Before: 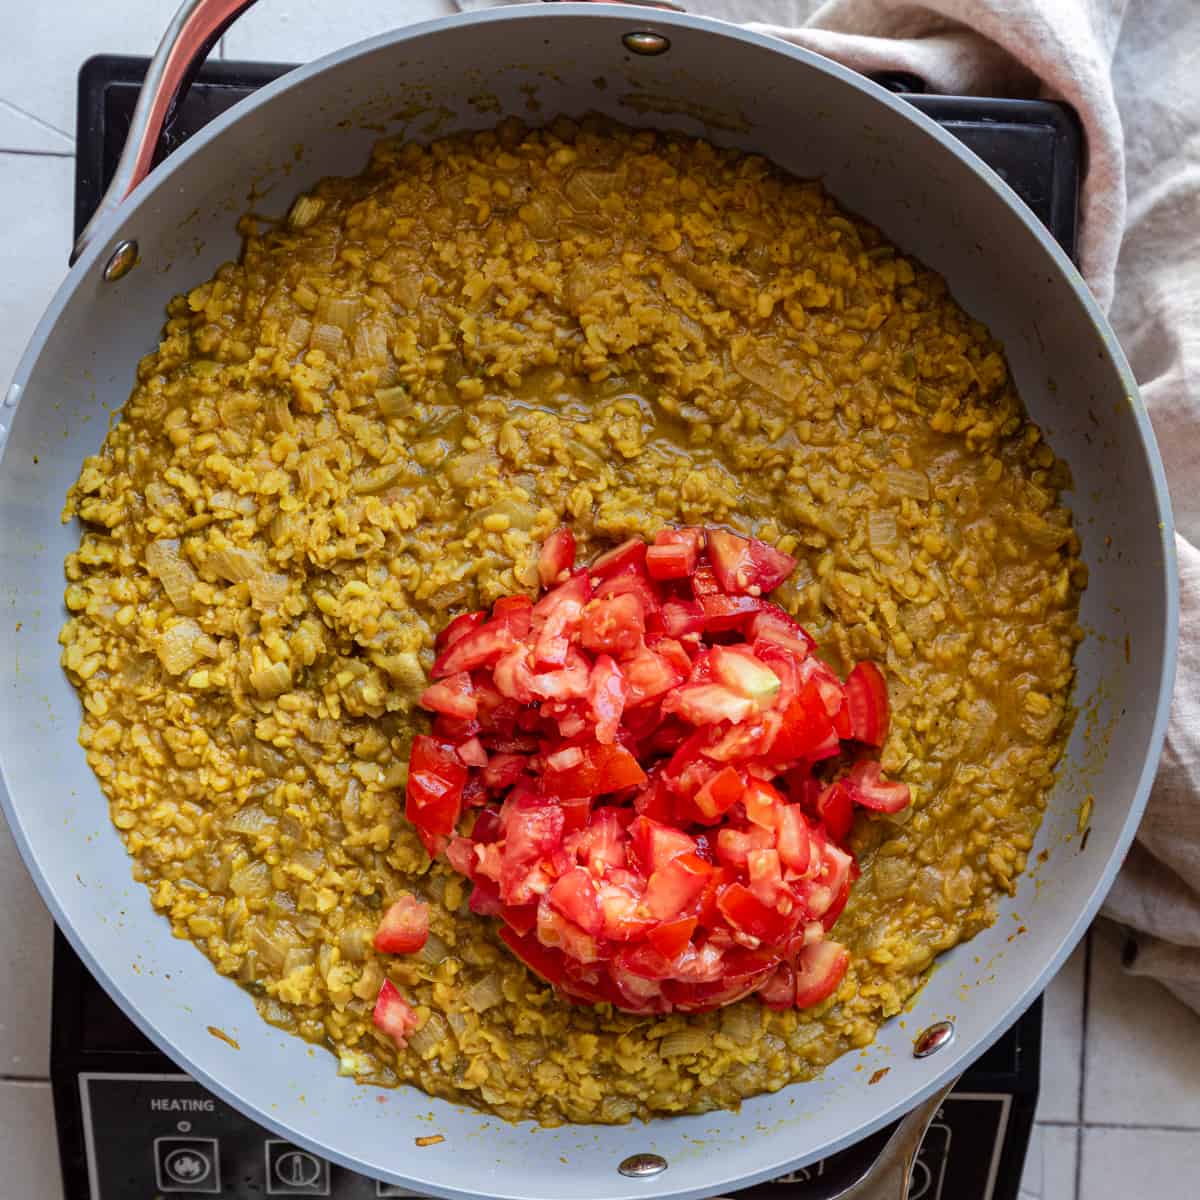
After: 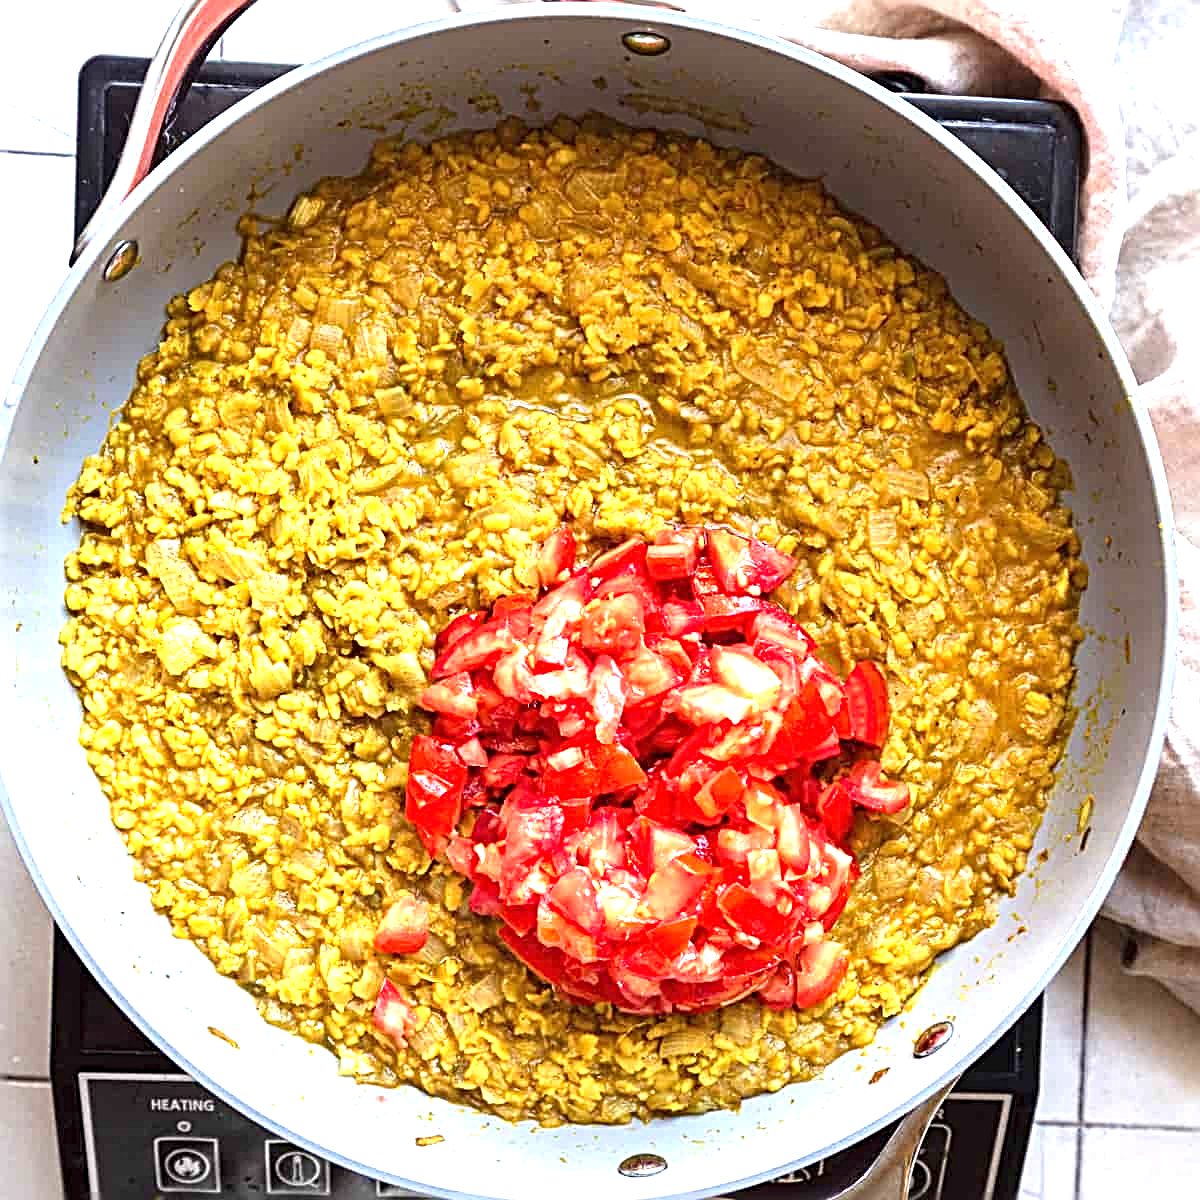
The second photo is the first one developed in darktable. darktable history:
exposure: black level correction 0, exposure 1.444 EV, compensate highlight preservation false
sharpen: radius 2.985, amount 0.765
